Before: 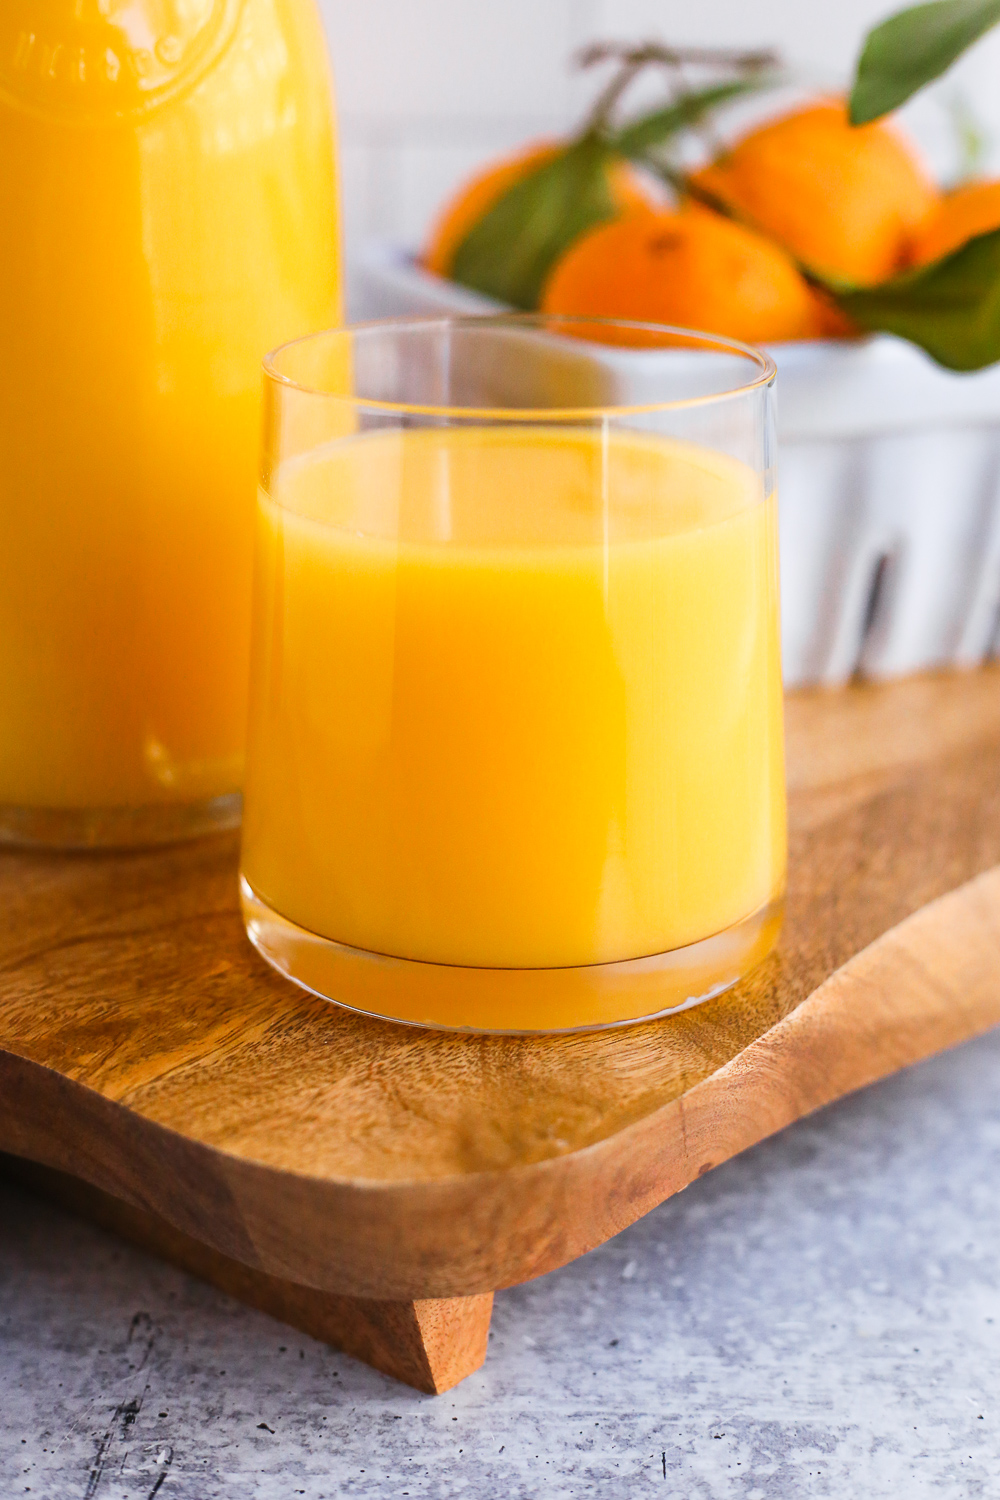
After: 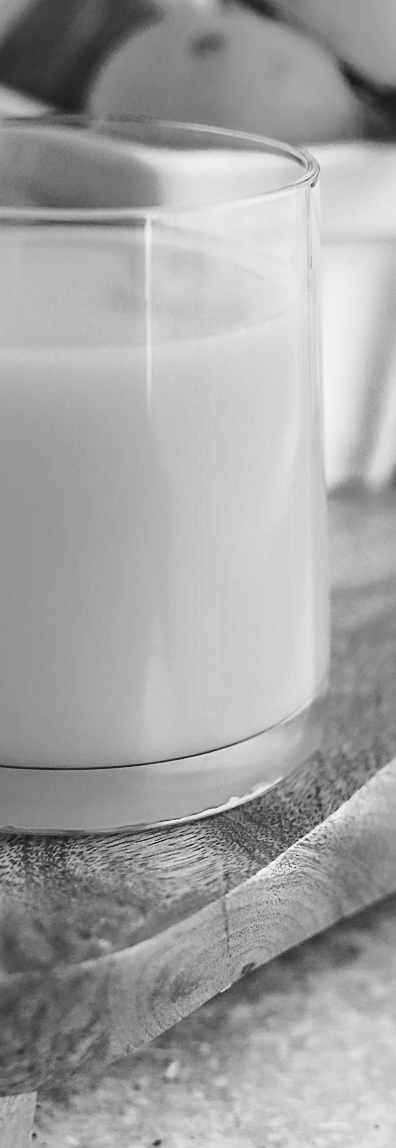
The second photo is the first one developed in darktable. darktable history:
shadows and highlights: shadows 40, highlights -60
color calibration: output gray [0.18, 0.41, 0.41, 0], gray › normalize channels true, illuminant same as pipeline (D50), adaptation XYZ, x 0.346, y 0.359, gamut compression 0
sharpen: radius 2.529, amount 0.323
contrast brightness saturation: contrast 0.4, brightness 0.05, saturation 0.25
crop: left 45.721%, top 13.393%, right 14.118%, bottom 10.01%
